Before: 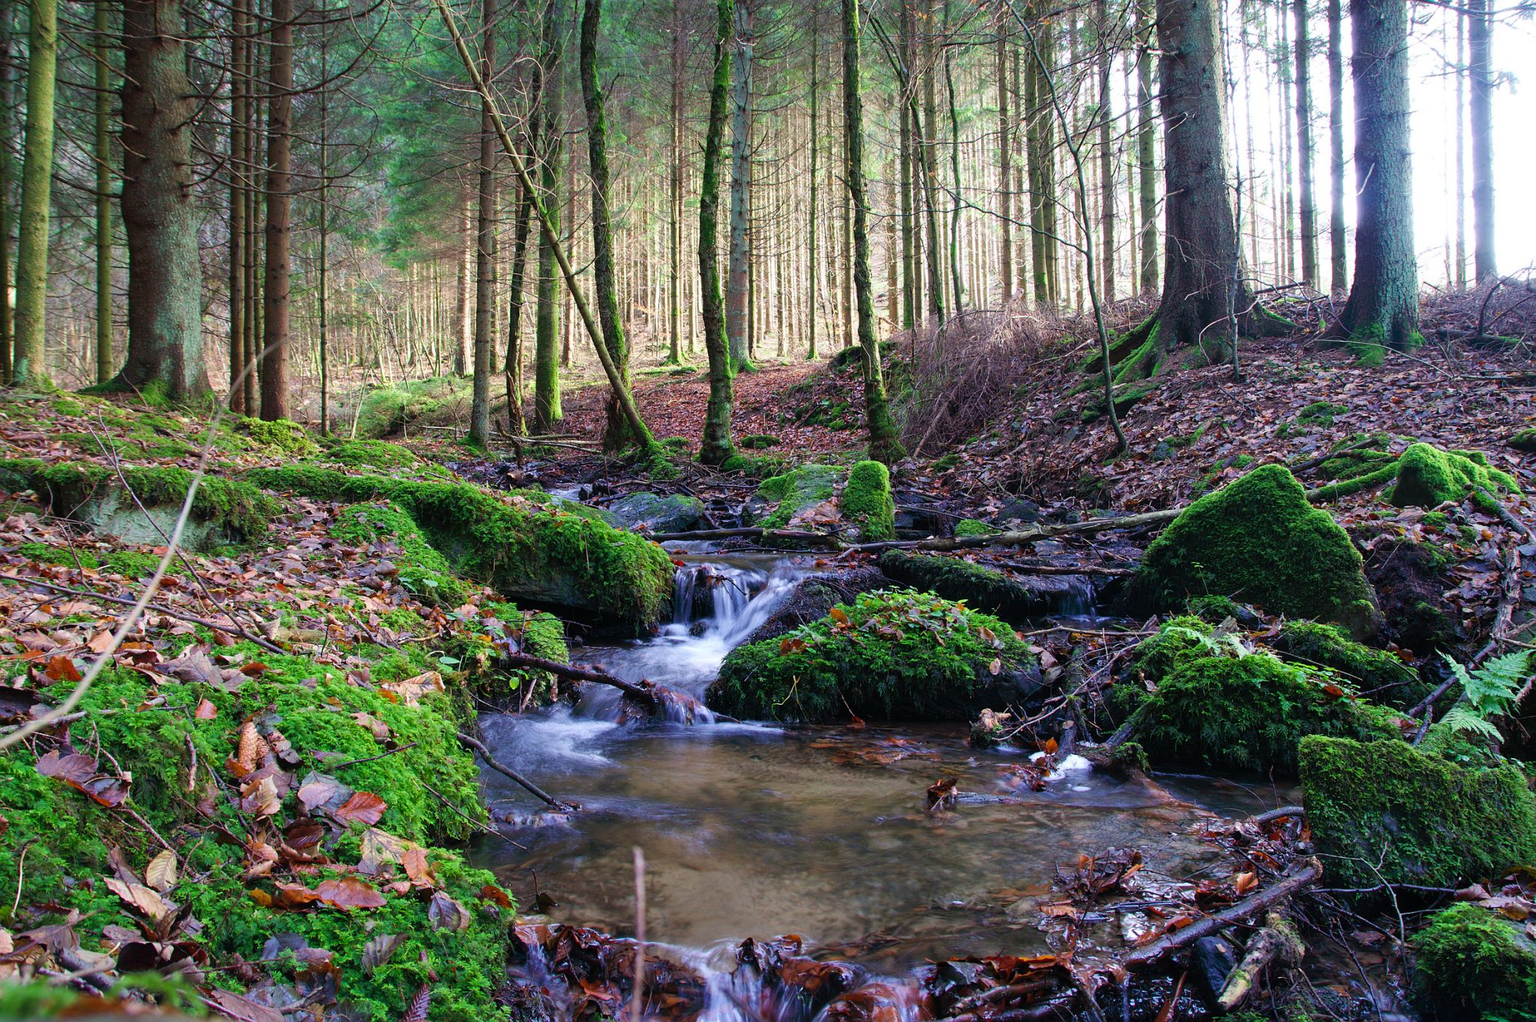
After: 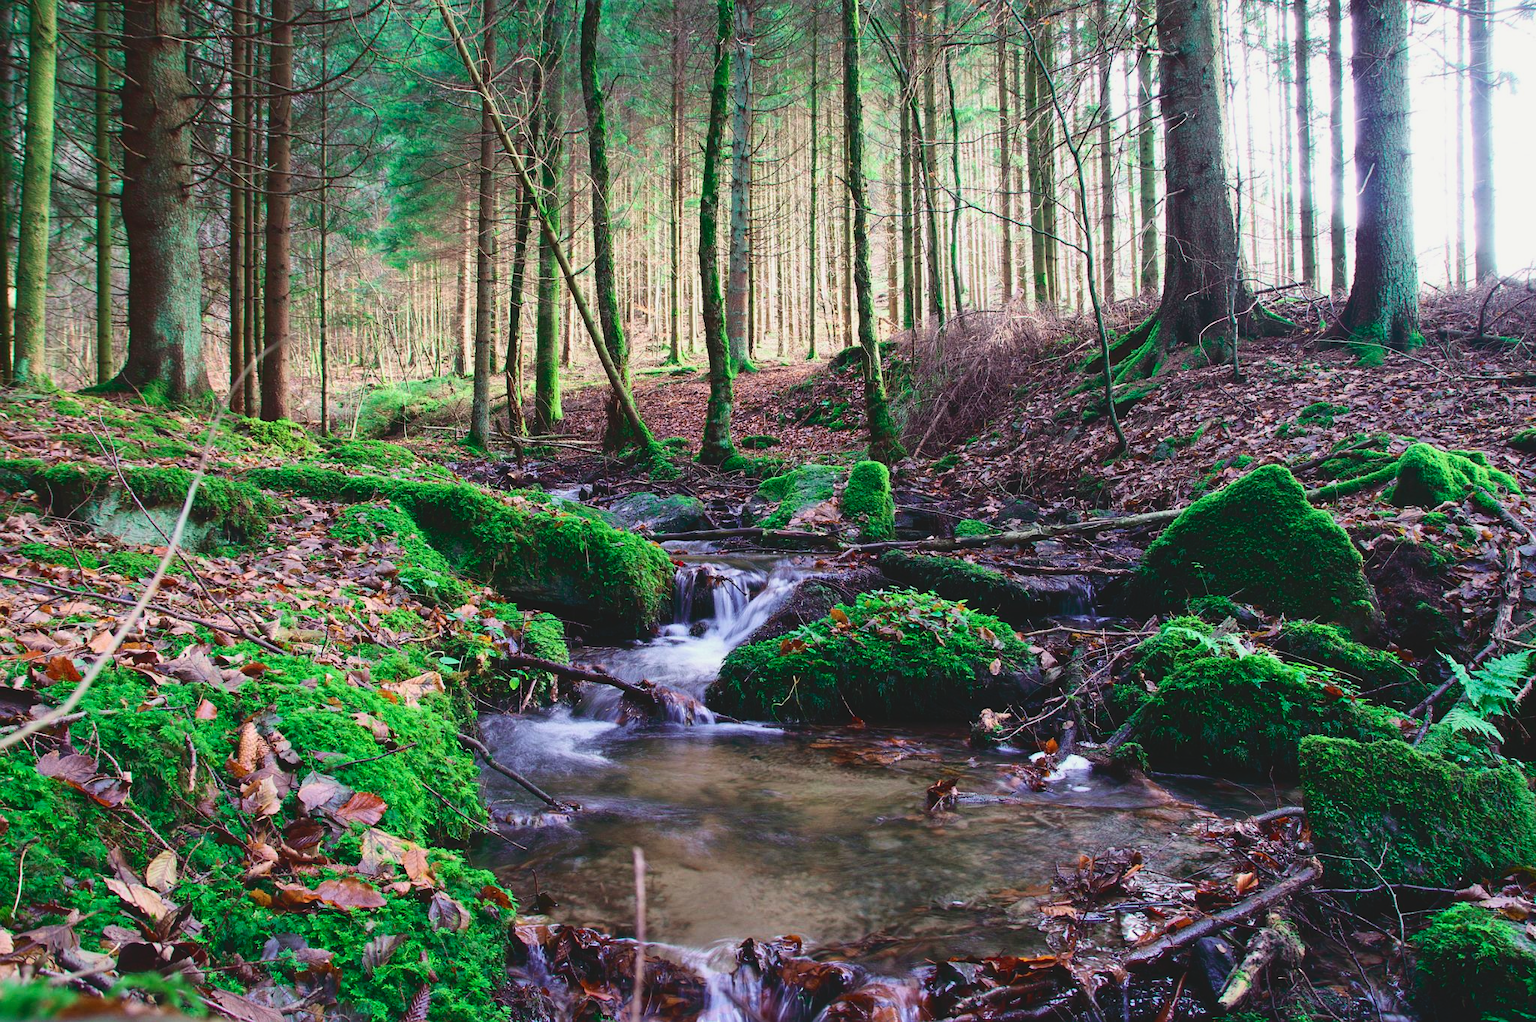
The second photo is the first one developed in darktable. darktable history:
tone curve: curves: ch0 [(0, 0.087) (0.175, 0.178) (0.466, 0.498) (0.715, 0.764) (1, 0.961)]; ch1 [(0, 0) (0.437, 0.398) (0.476, 0.466) (0.505, 0.505) (0.534, 0.544) (0.612, 0.605) (0.641, 0.643) (1, 1)]; ch2 [(0, 0) (0.359, 0.379) (0.427, 0.453) (0.489, 0.495) (0.531, 0.534) (0.579, 0.579) (1, 1)], color space Lab, independent channels, preserve colors none
